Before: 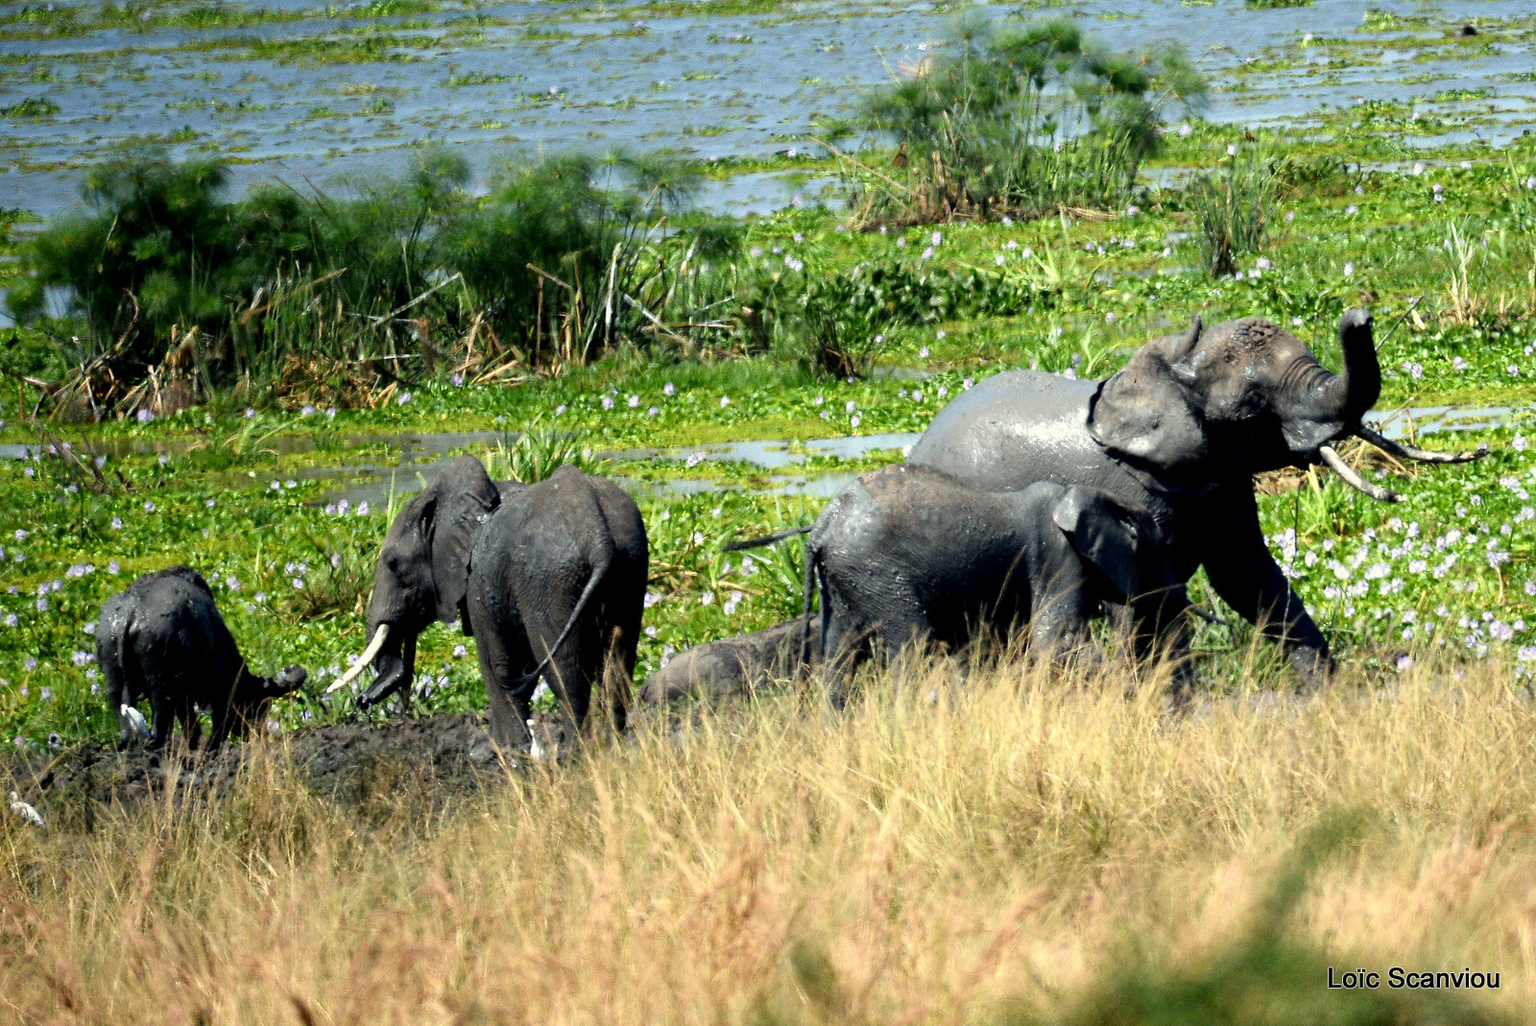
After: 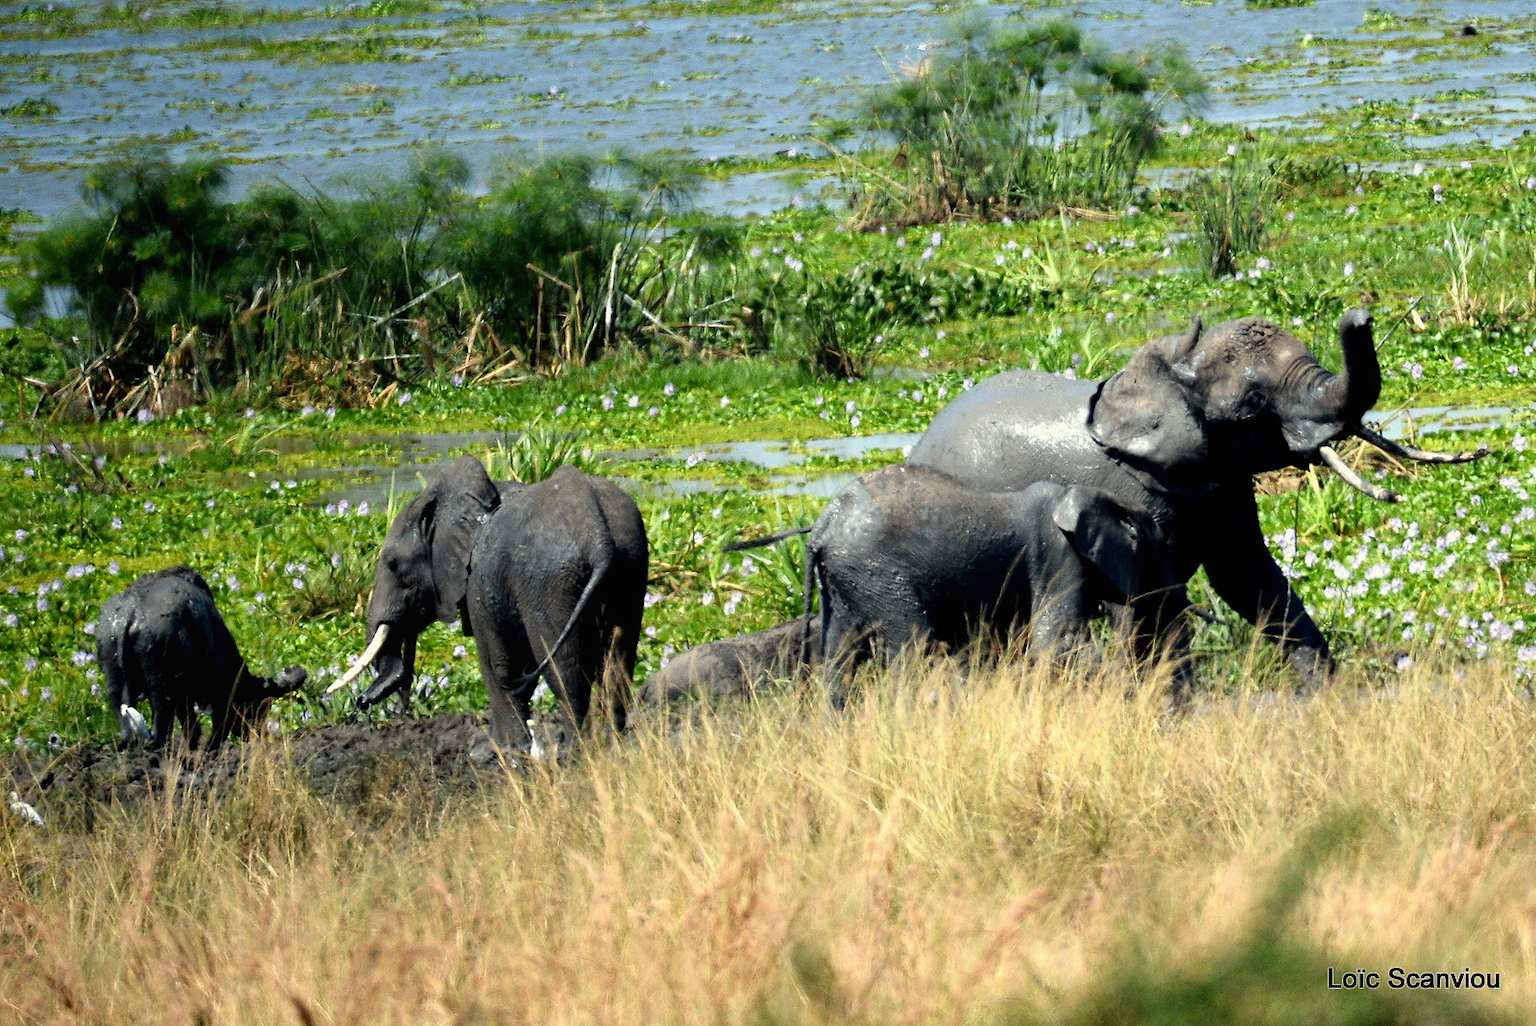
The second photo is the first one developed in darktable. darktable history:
local contrast: mode bilateral grid, contrast 100, coarseness 100, detail 90%, midtone range 0.2
